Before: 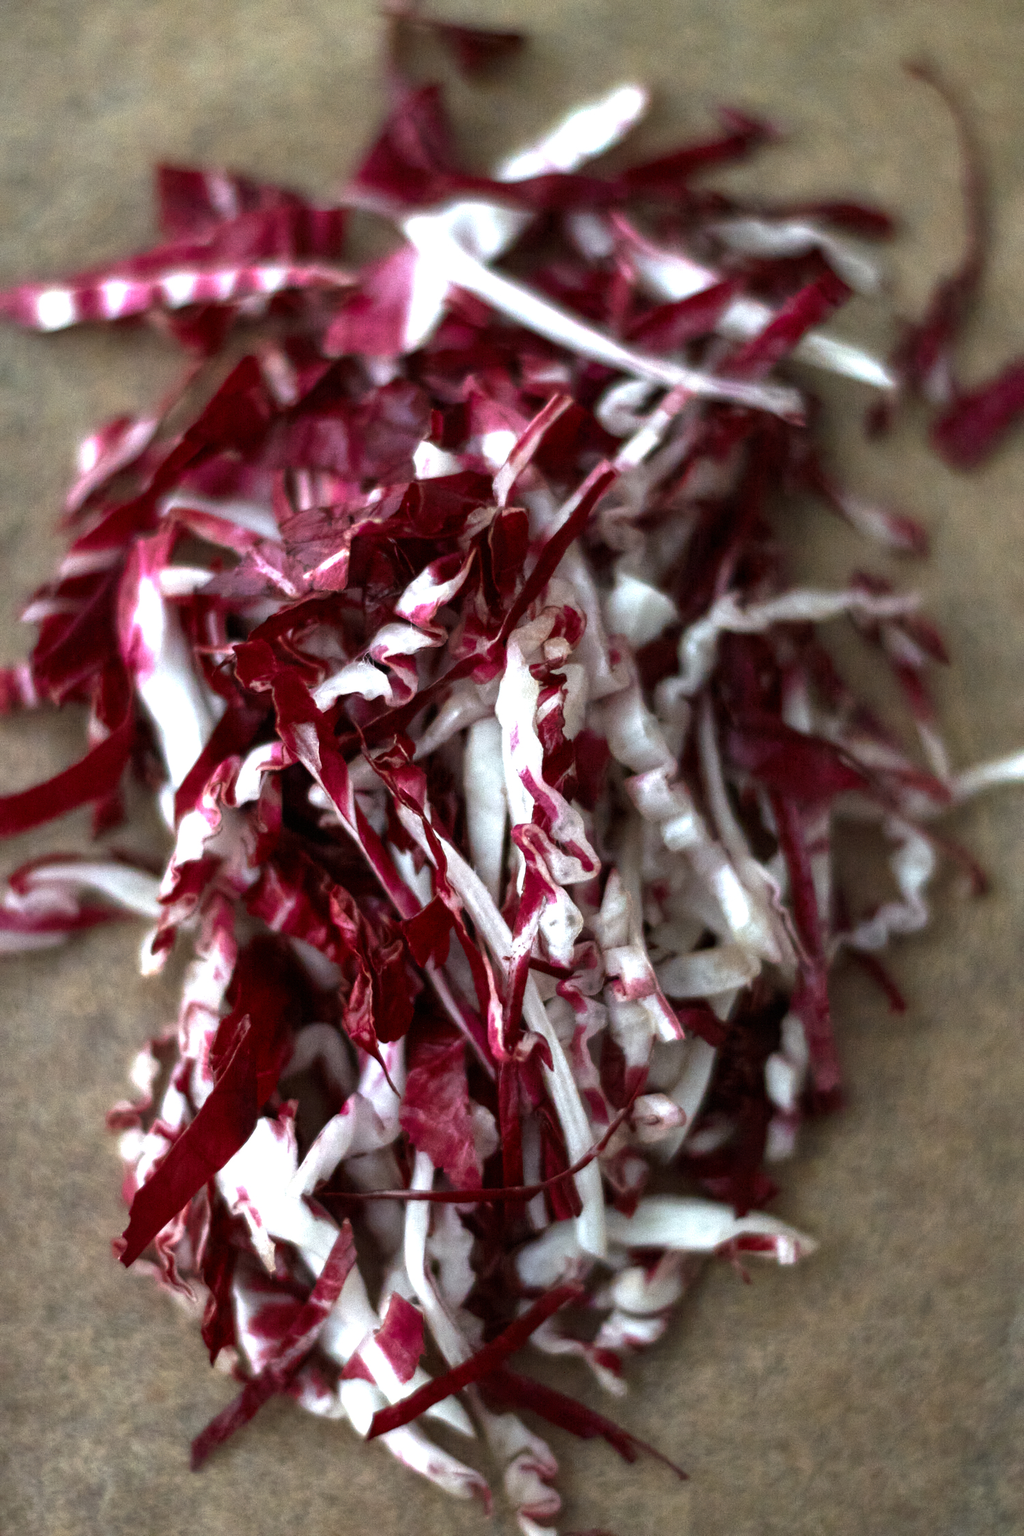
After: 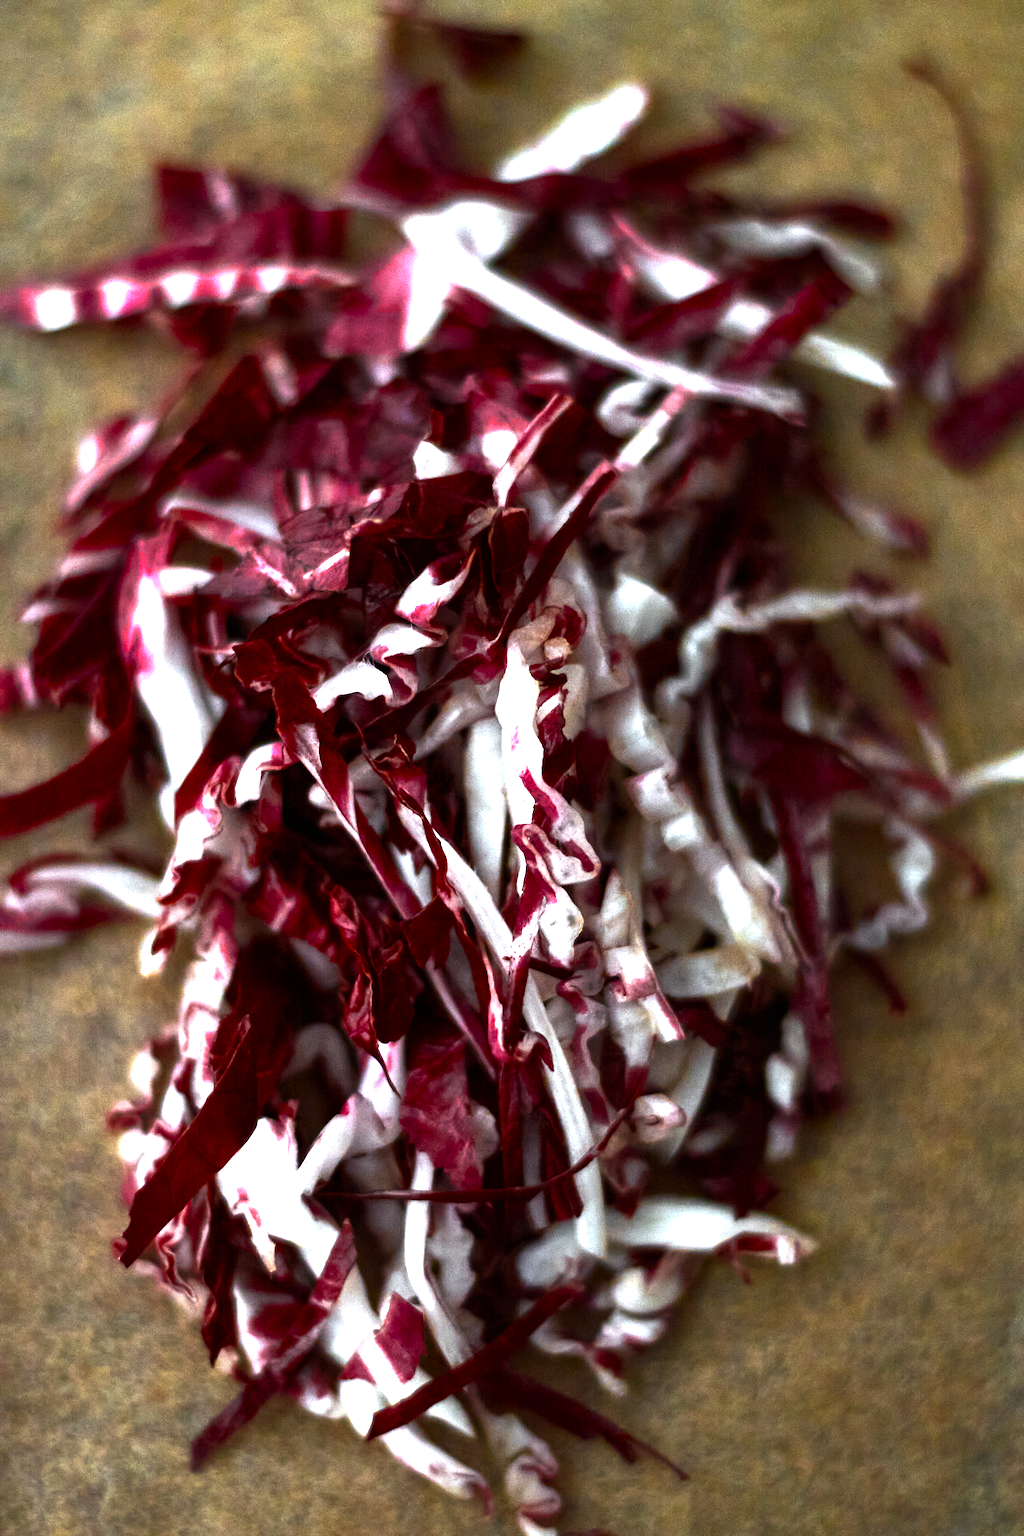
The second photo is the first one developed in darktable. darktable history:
color zones: curves: ch0 [(0, 0.511) (0.143, 0.531) (0.286, 0.56) (0.429, 0.5) (0.571, 0.5) (0.714, 0.5) (0.857, 0.5) (1, 0.5)]; ch1 [(0, 0.525) (0.143, 0.705) (0.286, 0.715) (0.429, 0.35) (0.571, 0.35) (0.714, 0.35) (0.857, 0.4) (1, 0.4)]; ch2 [(0, 0.572) (0.143, 0.512) (0.286, 0.473) (0.429, 0.45) (0.571, 0.5) (0.714, 0.5) (0.857, 0.518) (1, 0.518)]
color balance rgb: power › hue 62.27°, perceptual saturation grading › global saturation 29.958%, perceptual brilliance grading › highlights 14.563%, perceptual brilliance grading › mid-tones -6.645%, perceptual brilliance grading › shadows -27.63%, global vibrance 14.765%
